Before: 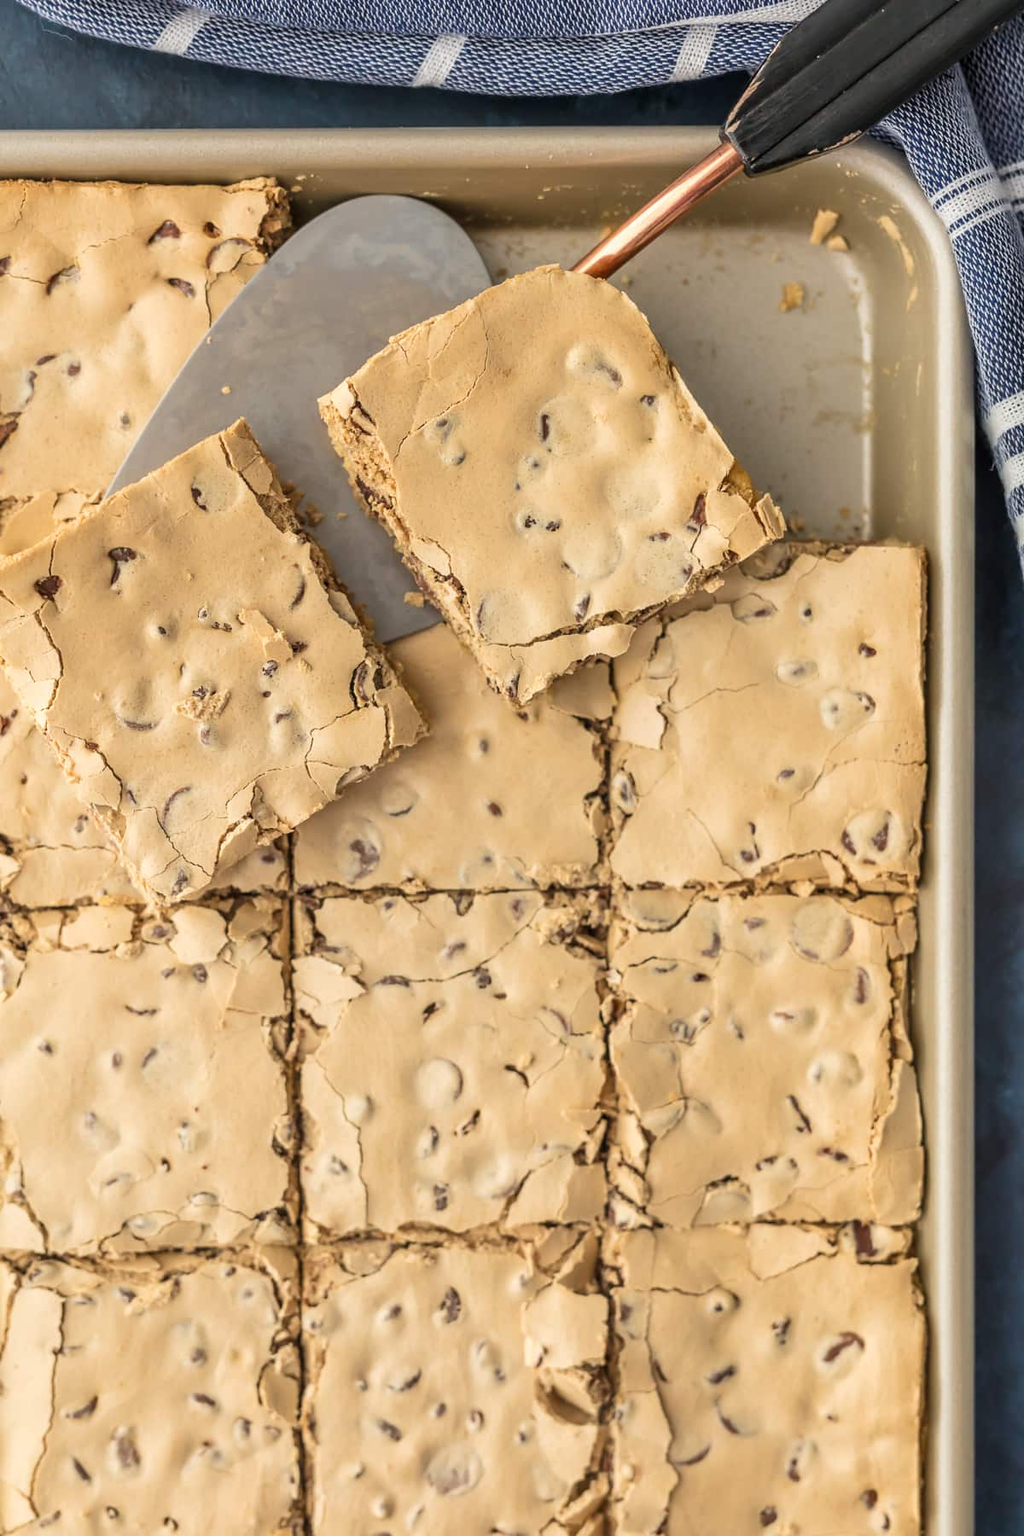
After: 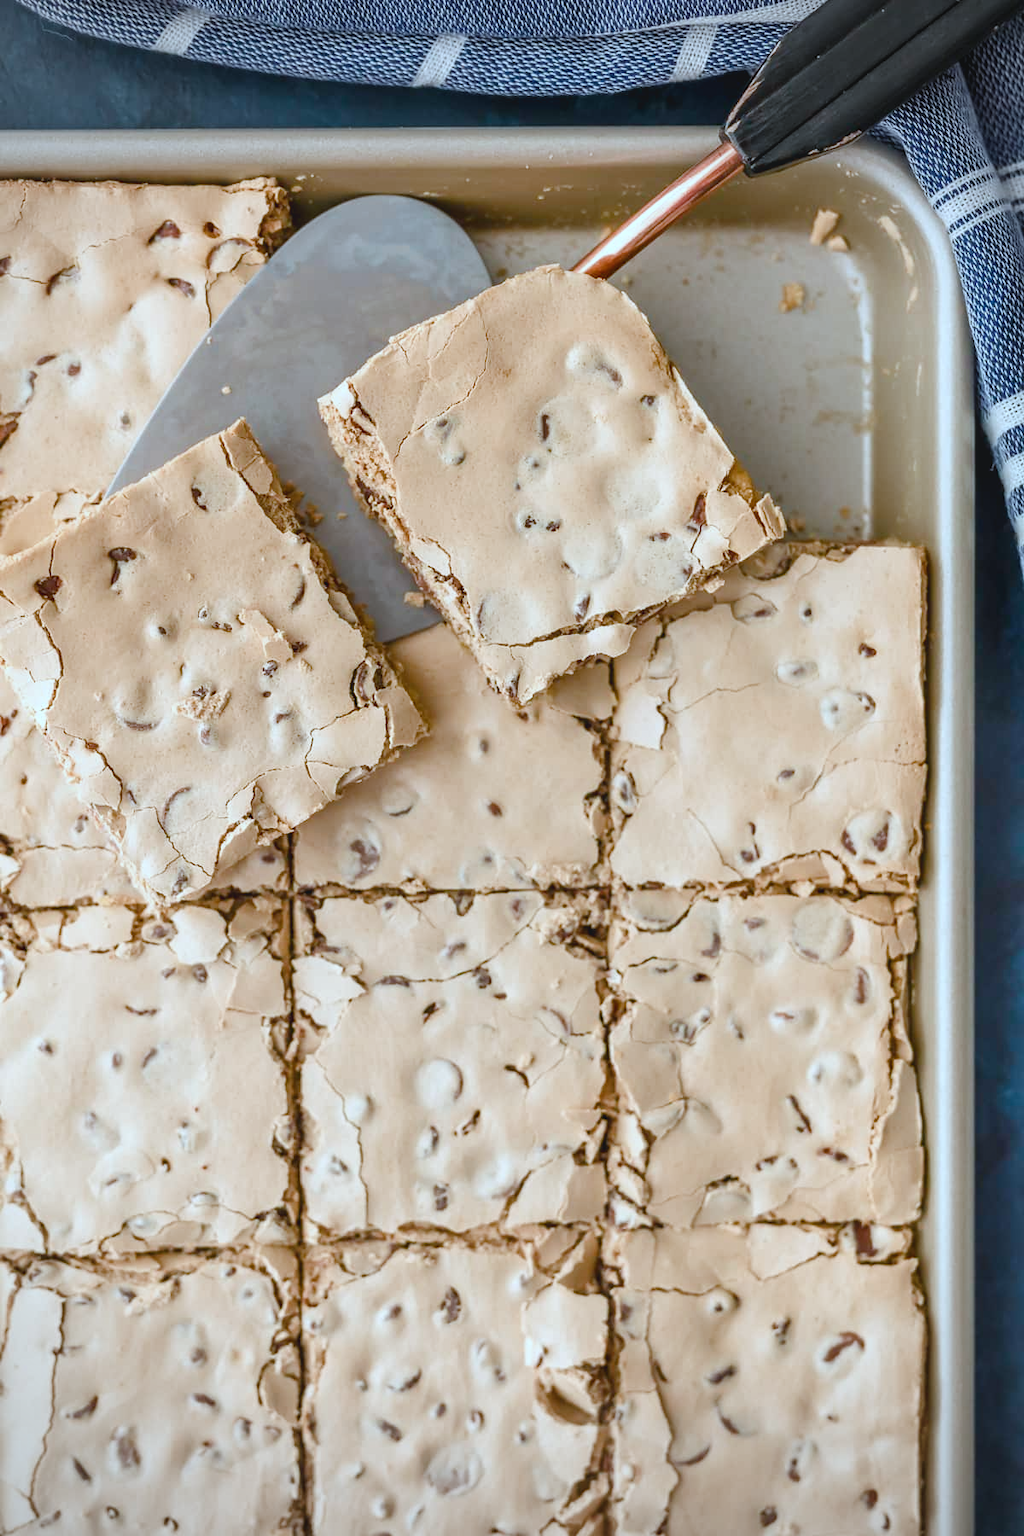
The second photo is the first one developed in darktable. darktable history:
exposure: black level correction 0.005, exposure 0.017 EV, compensate exposure bias true, compensate highlight preservation false
color correction: highlights a* -9.28, highlights b* -22.44
vignetting: unbound false
color balance rgb: highlights gain › chroma 1.079%, highlights gain › hue 54.02°, global offset › luminance 0.748%, perceptual saturation grading › global saturation 0.33%, perceptual saturation grading › highlights -34.42%, perceptual saturation grading › mid-tones 15.018%, perceptual saturation grading › shadows 48.564%, global vibrance 20%
